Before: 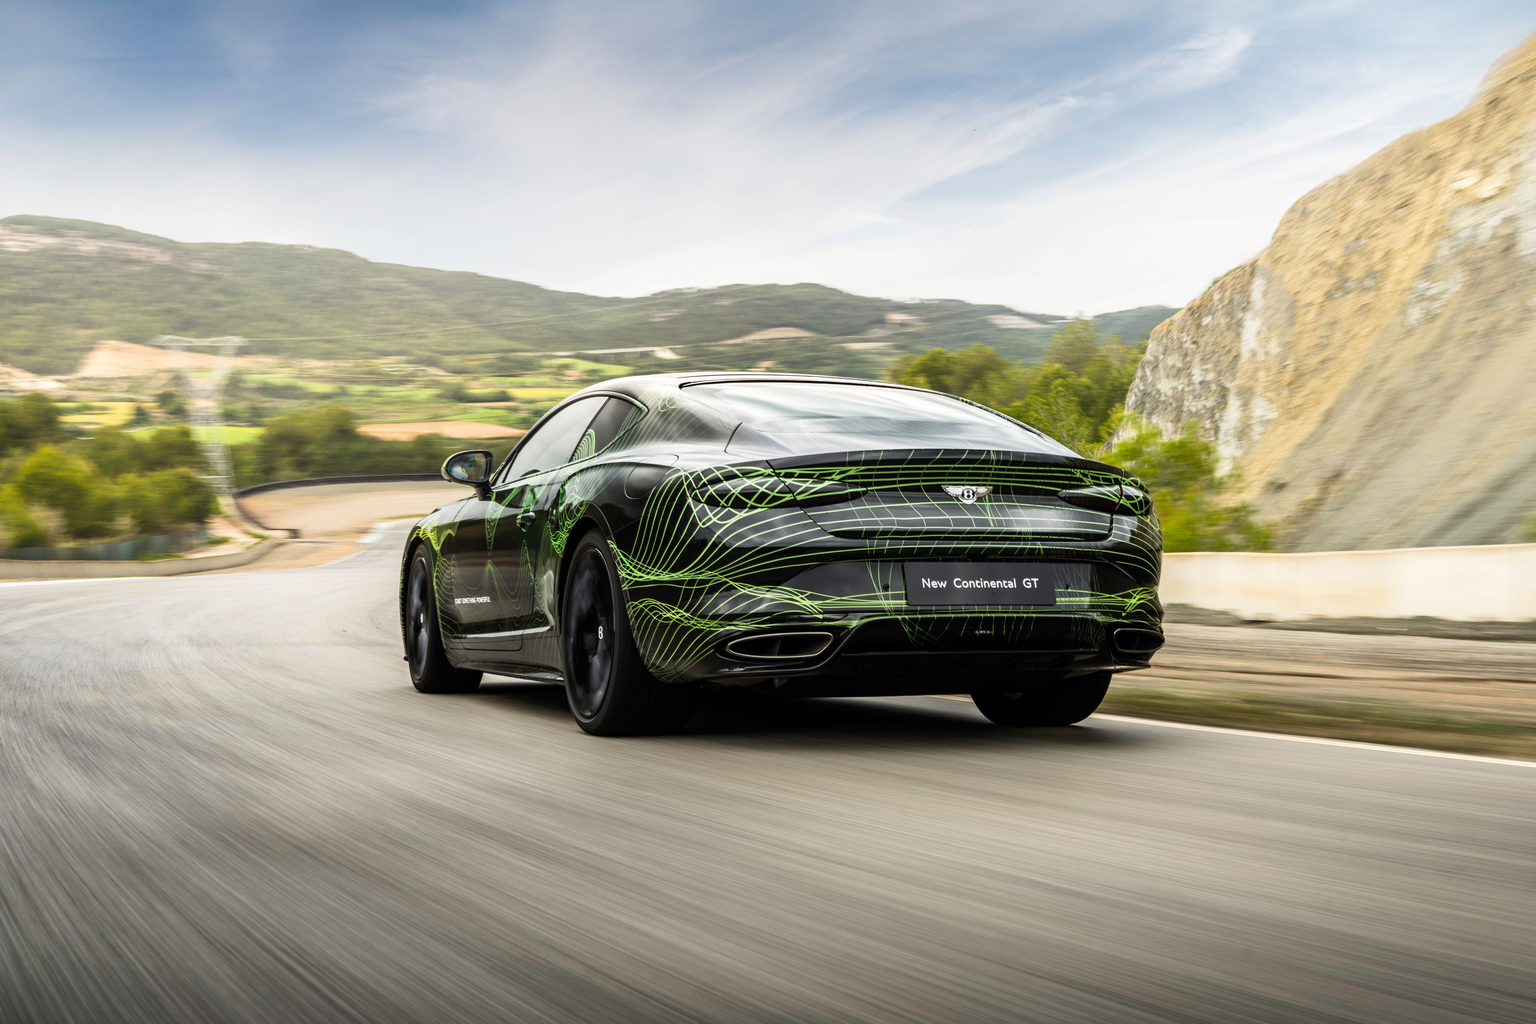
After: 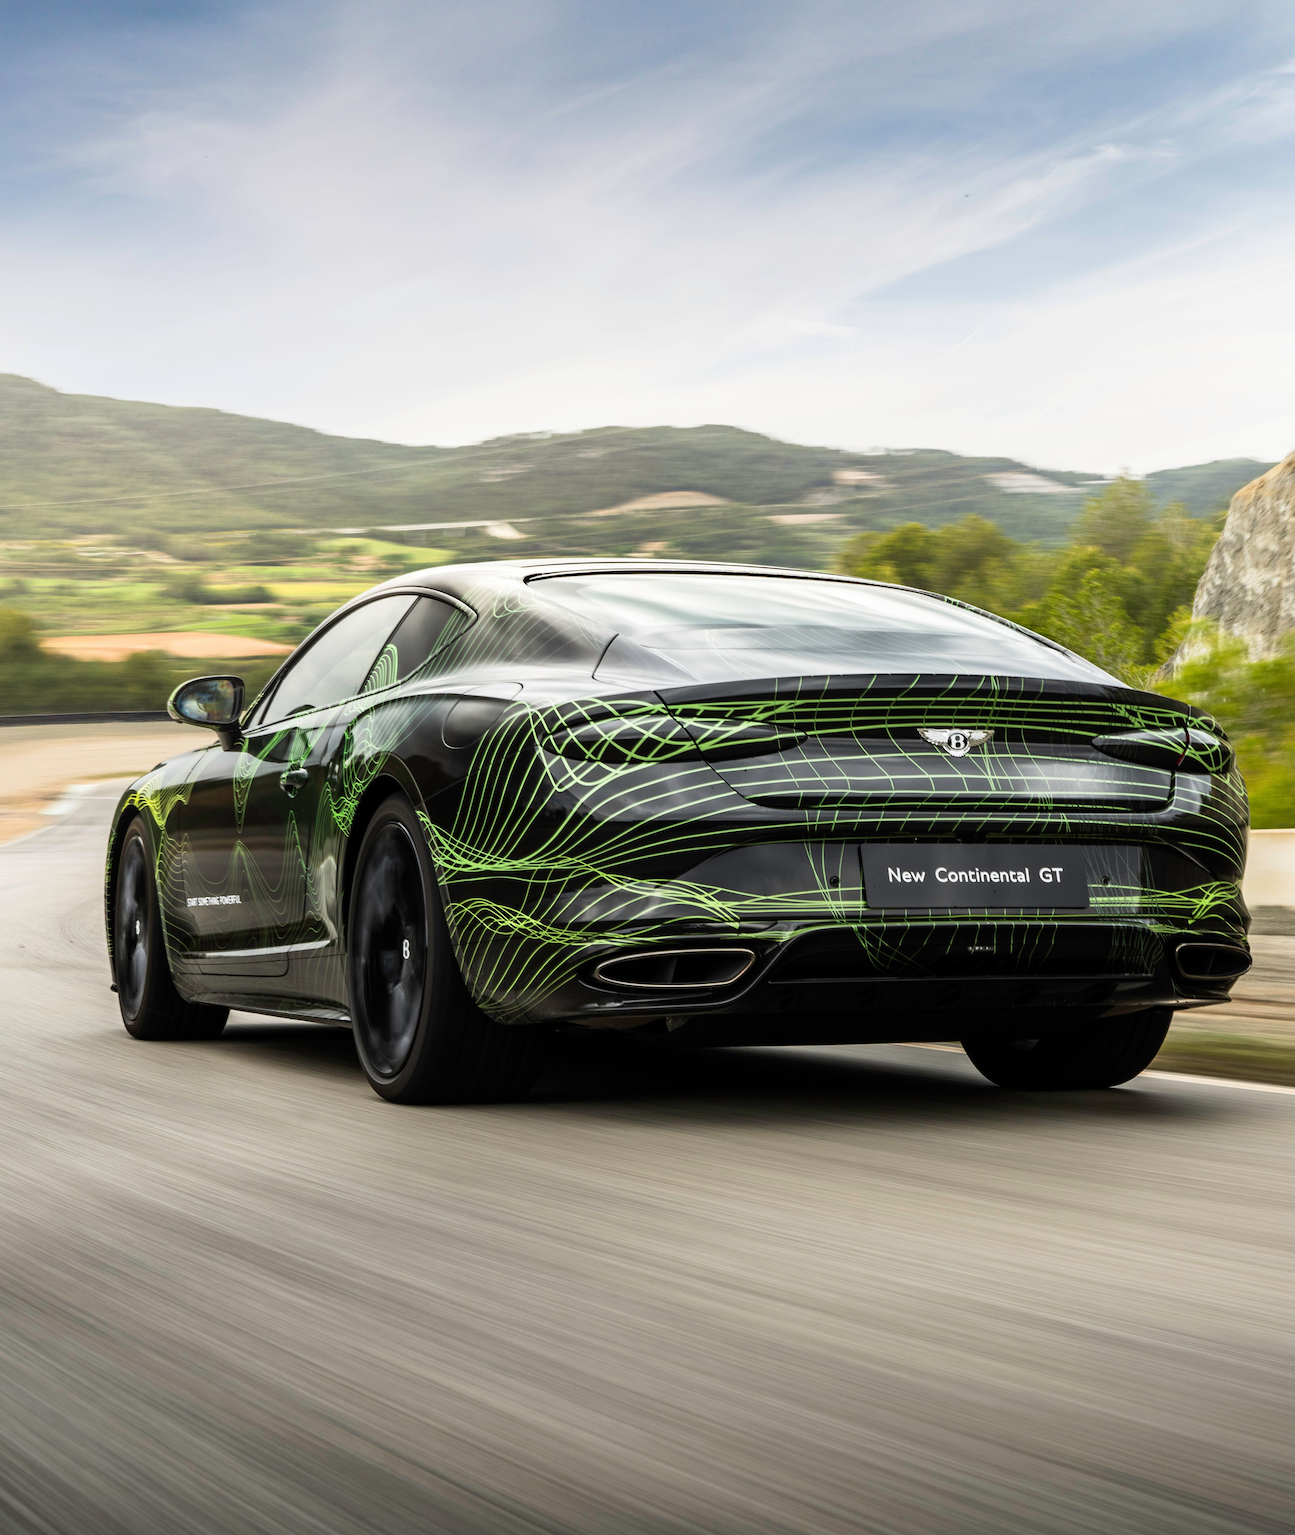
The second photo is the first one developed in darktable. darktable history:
color balance: contrast -0.5%
crop: left 21.496%, right 22.254%
